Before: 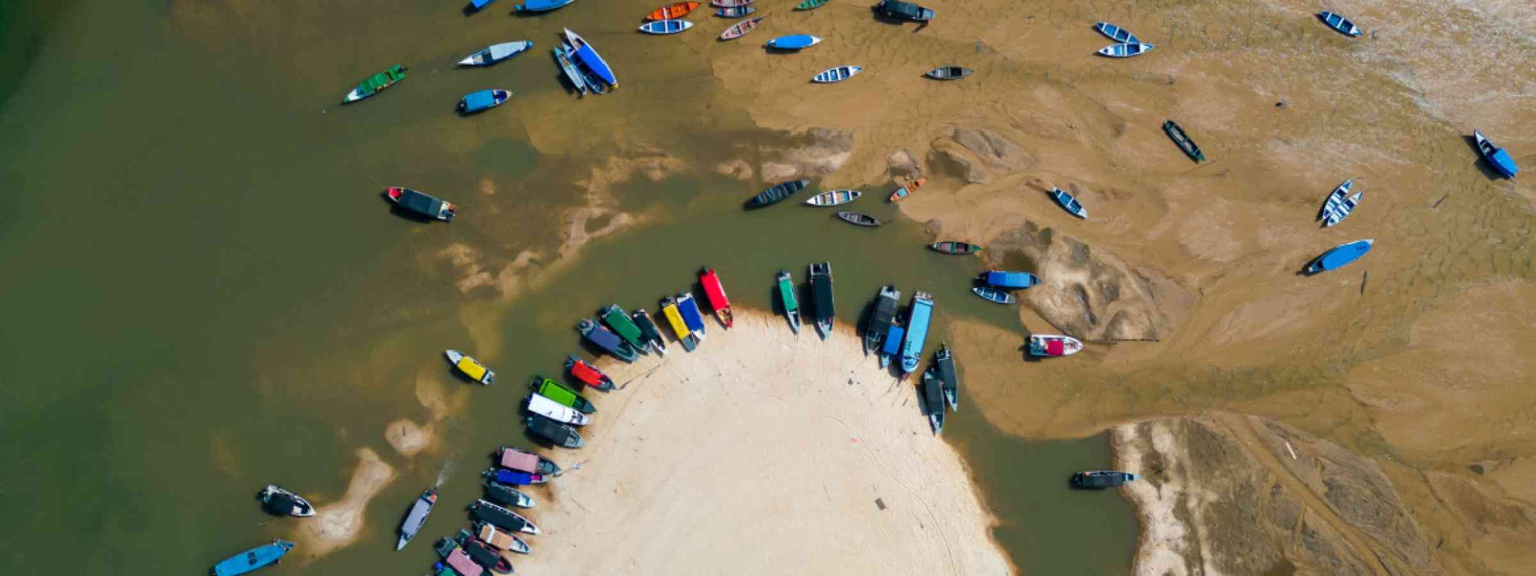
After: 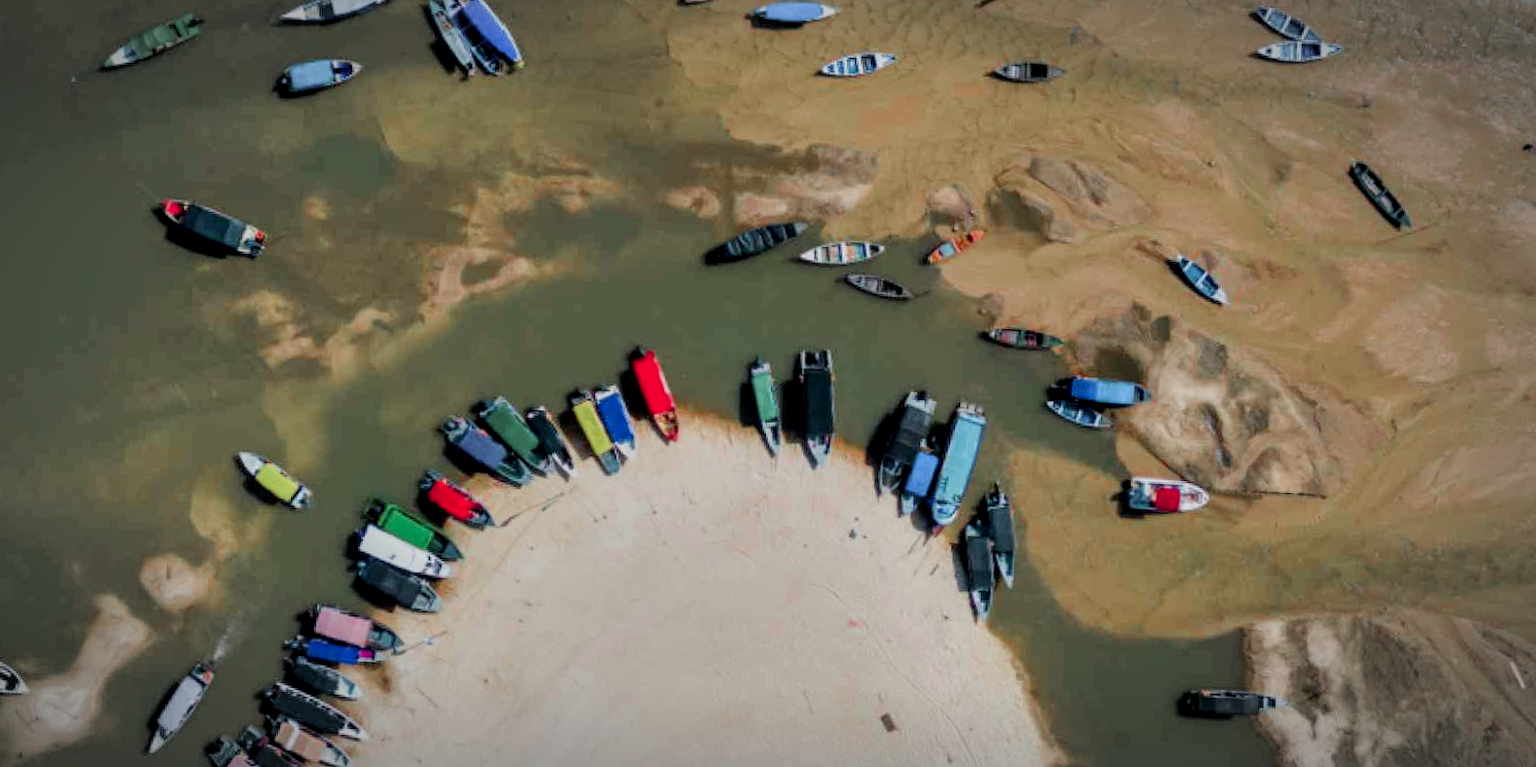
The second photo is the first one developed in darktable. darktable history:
exposure: exposure -0.01 EV, compensate highlight preservation false
color zones: curves: ch0 [(0, 0.466) (0.128, 0.466) (0.25, 0.5) (0.375, 0.456) (0.5, 0.5) (0.625, 0.5) (0.737, 0.652) (0.875, 0.5)]; ch1 [(0, 0.603) (0.125, 0.618) (0.261, 0.348) (0.372, 0.353) (0.497, 0.363) (0.611, 0.45) (0.731, 0.427) (0.875, 0.518) (0.998, 0.652)]; ch2 [(0, 0.559) (0.125, 0.451) (0.253, 0.564) (0.37, 0.578) (0.5, 0.466) (0.625, 0.471) (0.731, 0.471) (0.88, 0.485)]
vignetting: automatic ratio true
crop and rotate: angle -3.1°, left 14.151%, top 0.038%, right 10.871%, bottom 0.061%
shadows and highlights: soften with gaussian
filmic rgb: black relative exposure -7.65 EV, white relative exposure 4.56 EV, threshold 5.96 EV, hardness 3.61, enable highlight reconstruction true
local contrast: on, module defaults
